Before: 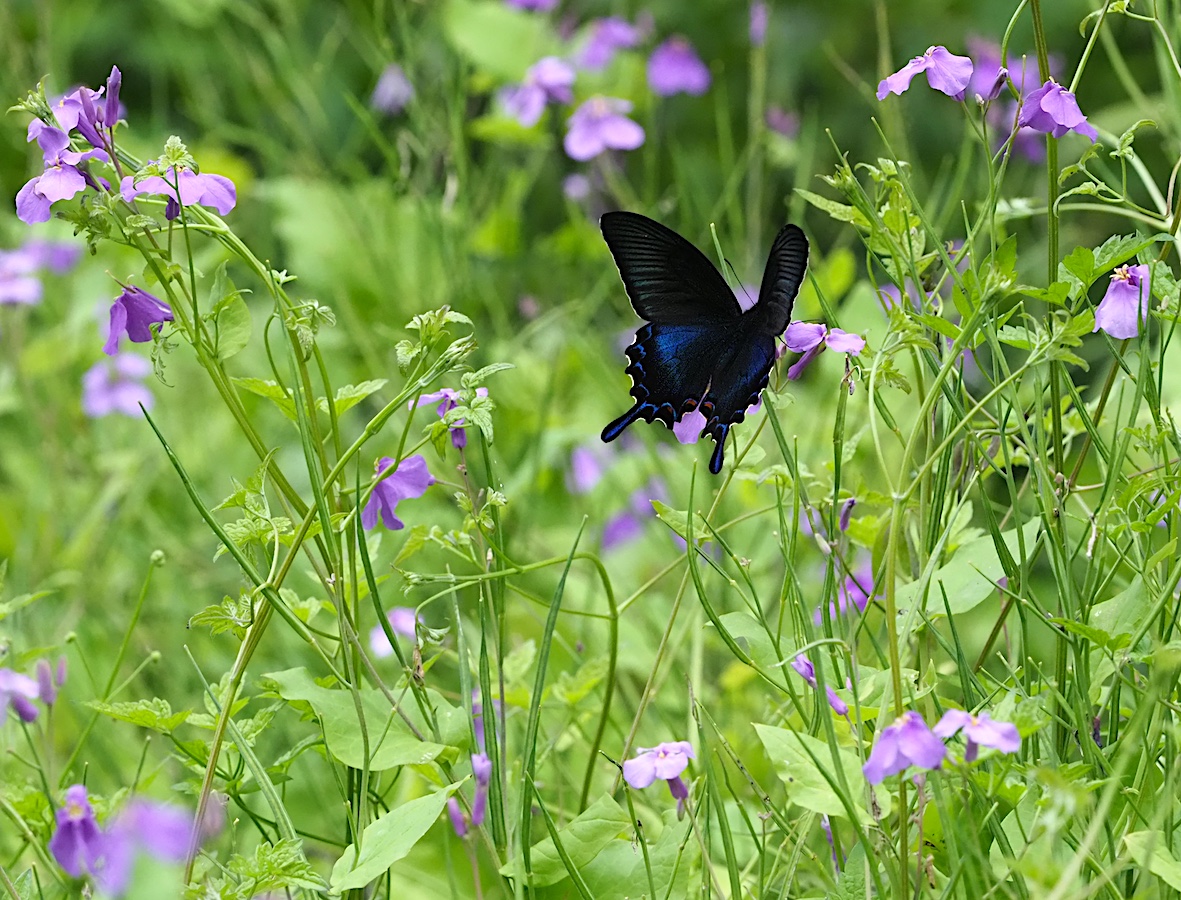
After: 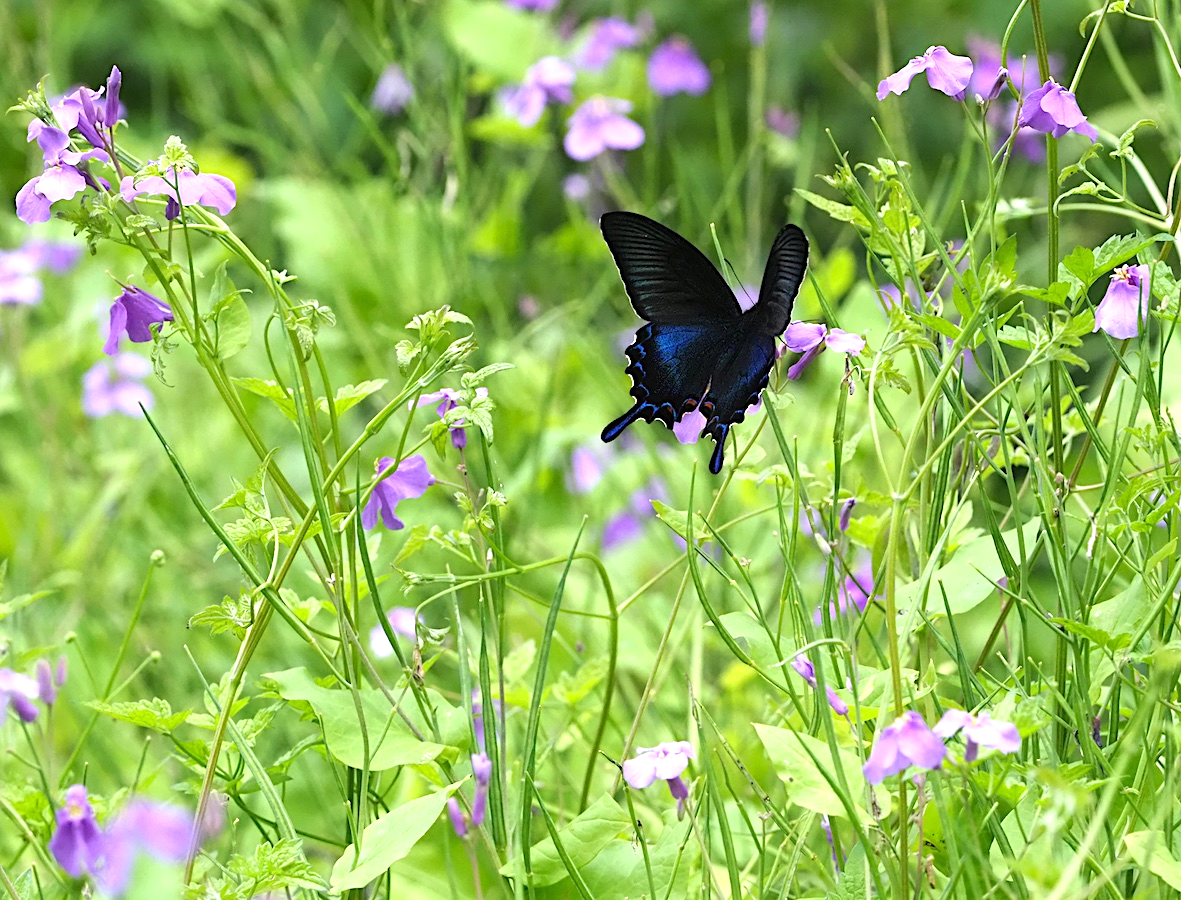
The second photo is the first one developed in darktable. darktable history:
exposure: exposure 0.574 EV, compensate exposure bias true, compensate highlight preservation false
